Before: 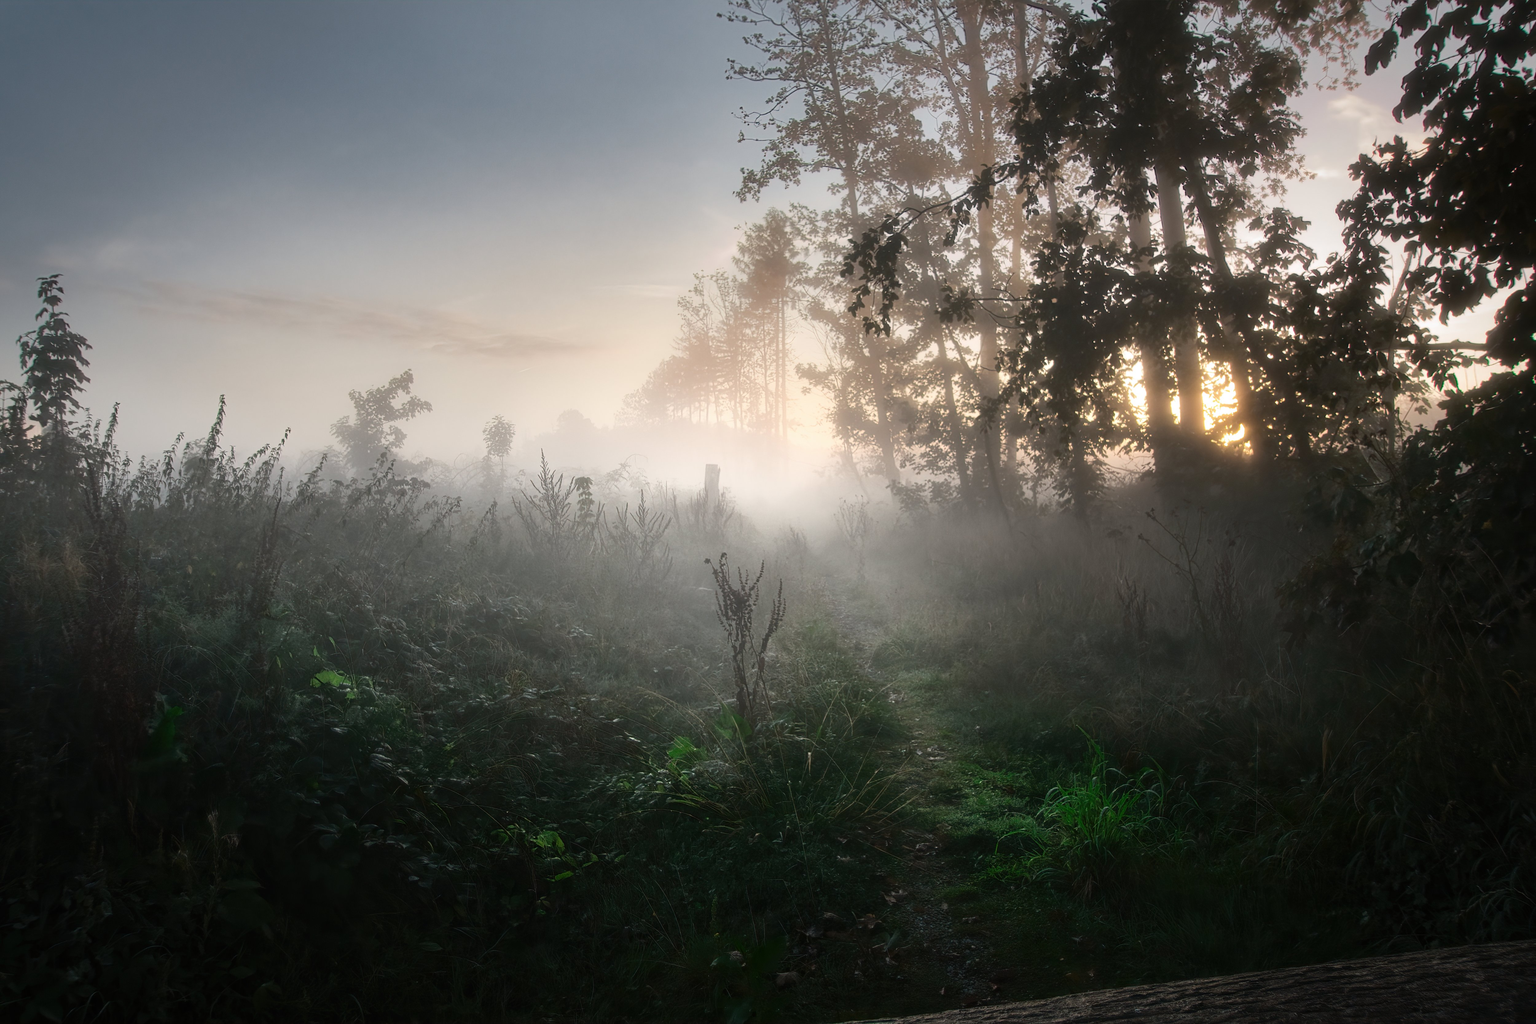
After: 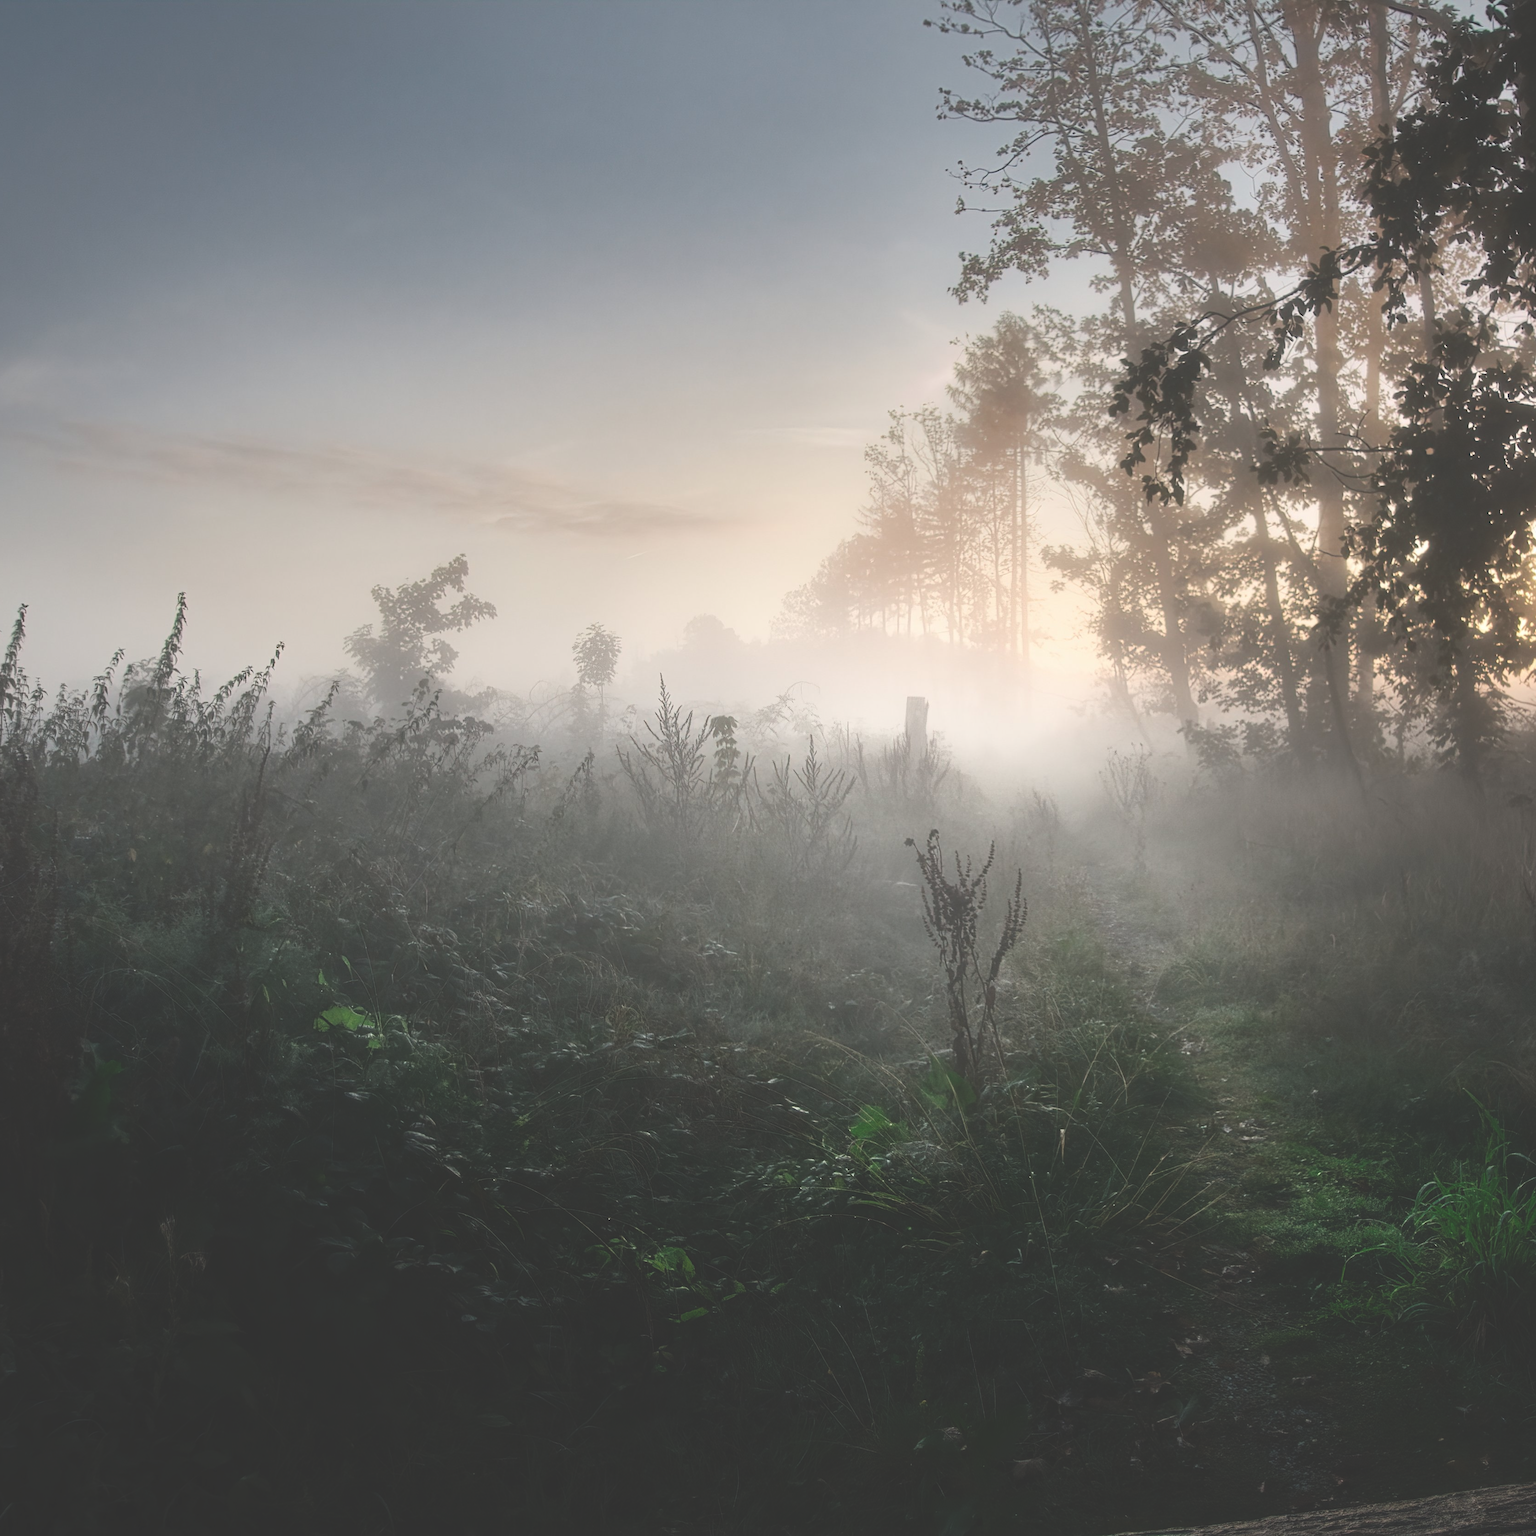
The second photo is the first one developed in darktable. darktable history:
exposure: black level correction -0.03, compensate highlight preservation false
crop and rotate: left 6.617%, right 26.717%
